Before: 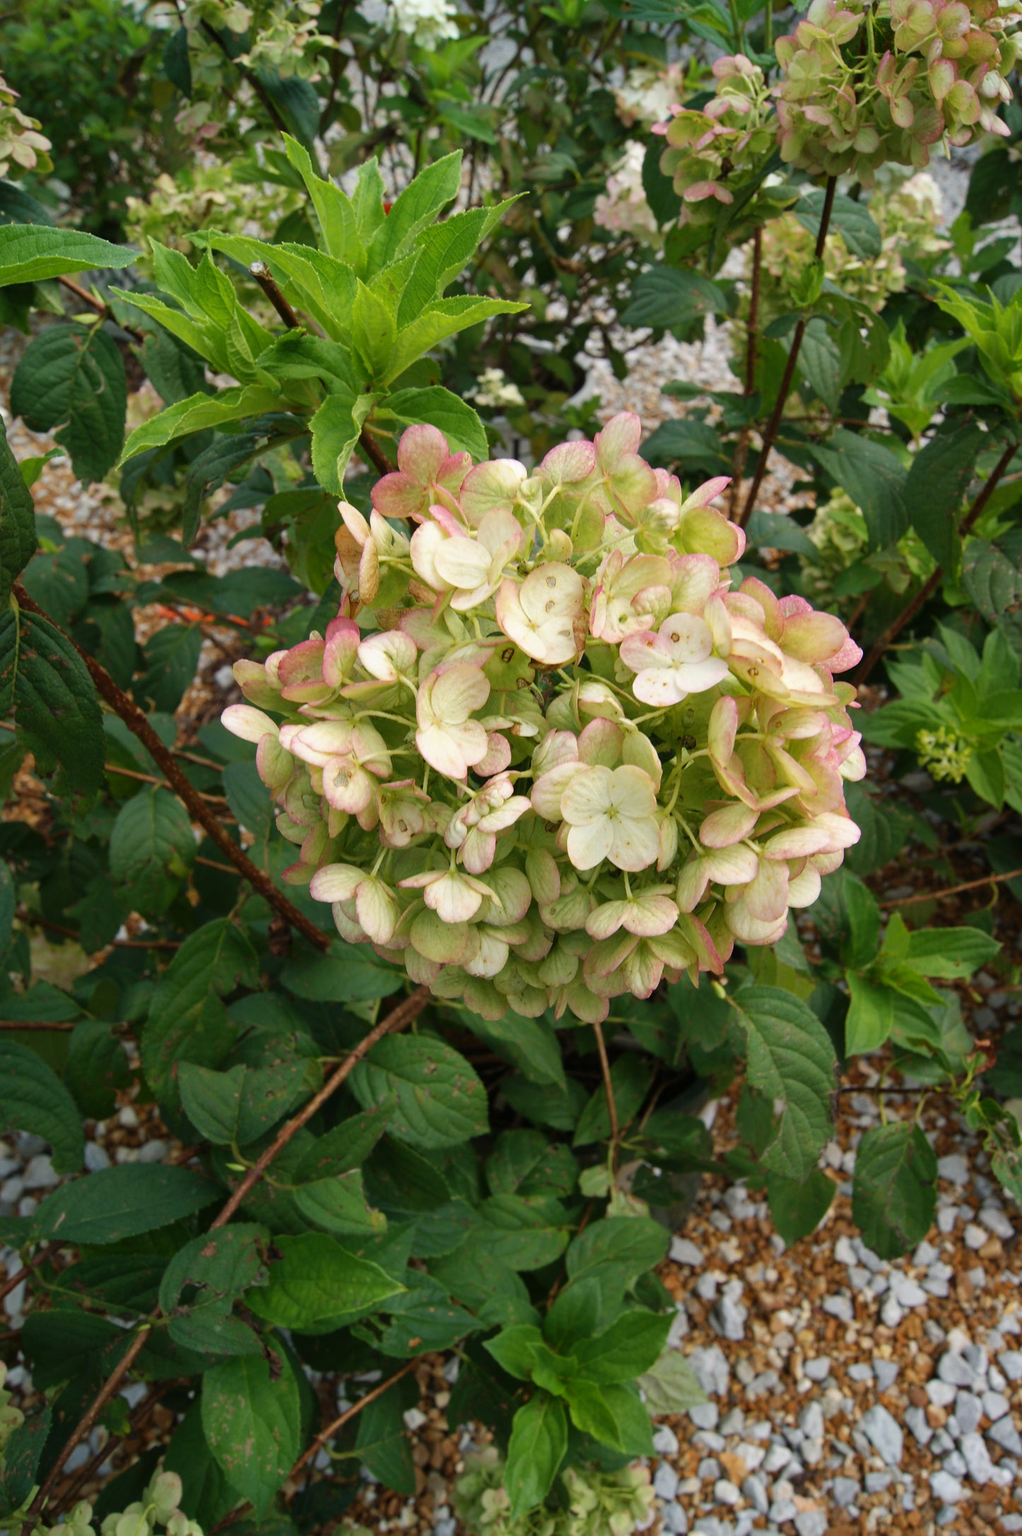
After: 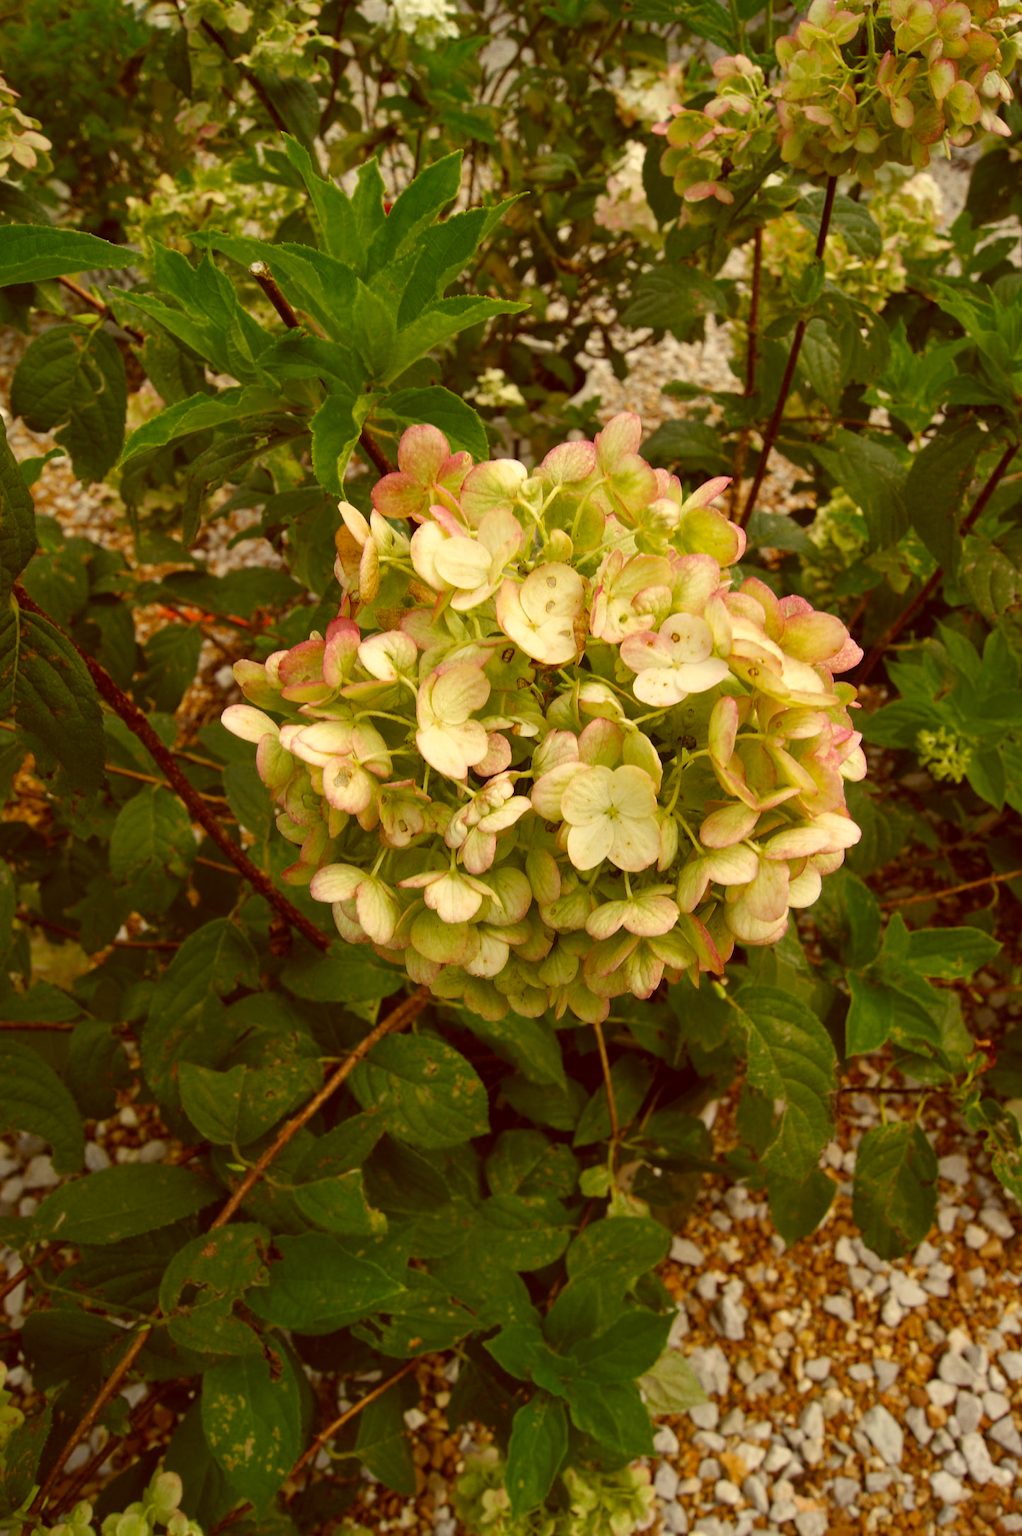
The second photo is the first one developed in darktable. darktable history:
tone equalizer: on, module defaults
color correction: highlights a* 1.08, highlights b* 24.74, shadows a* 15.72, shadows b* 24.33
color zones: curves: ch0 [(0.25, 0.5) (0.347, 0.092) (0.75, 0.5)]; ch1 [(0.25, 0.5) (0.33, 0.51) (0.75, 0.5)]
